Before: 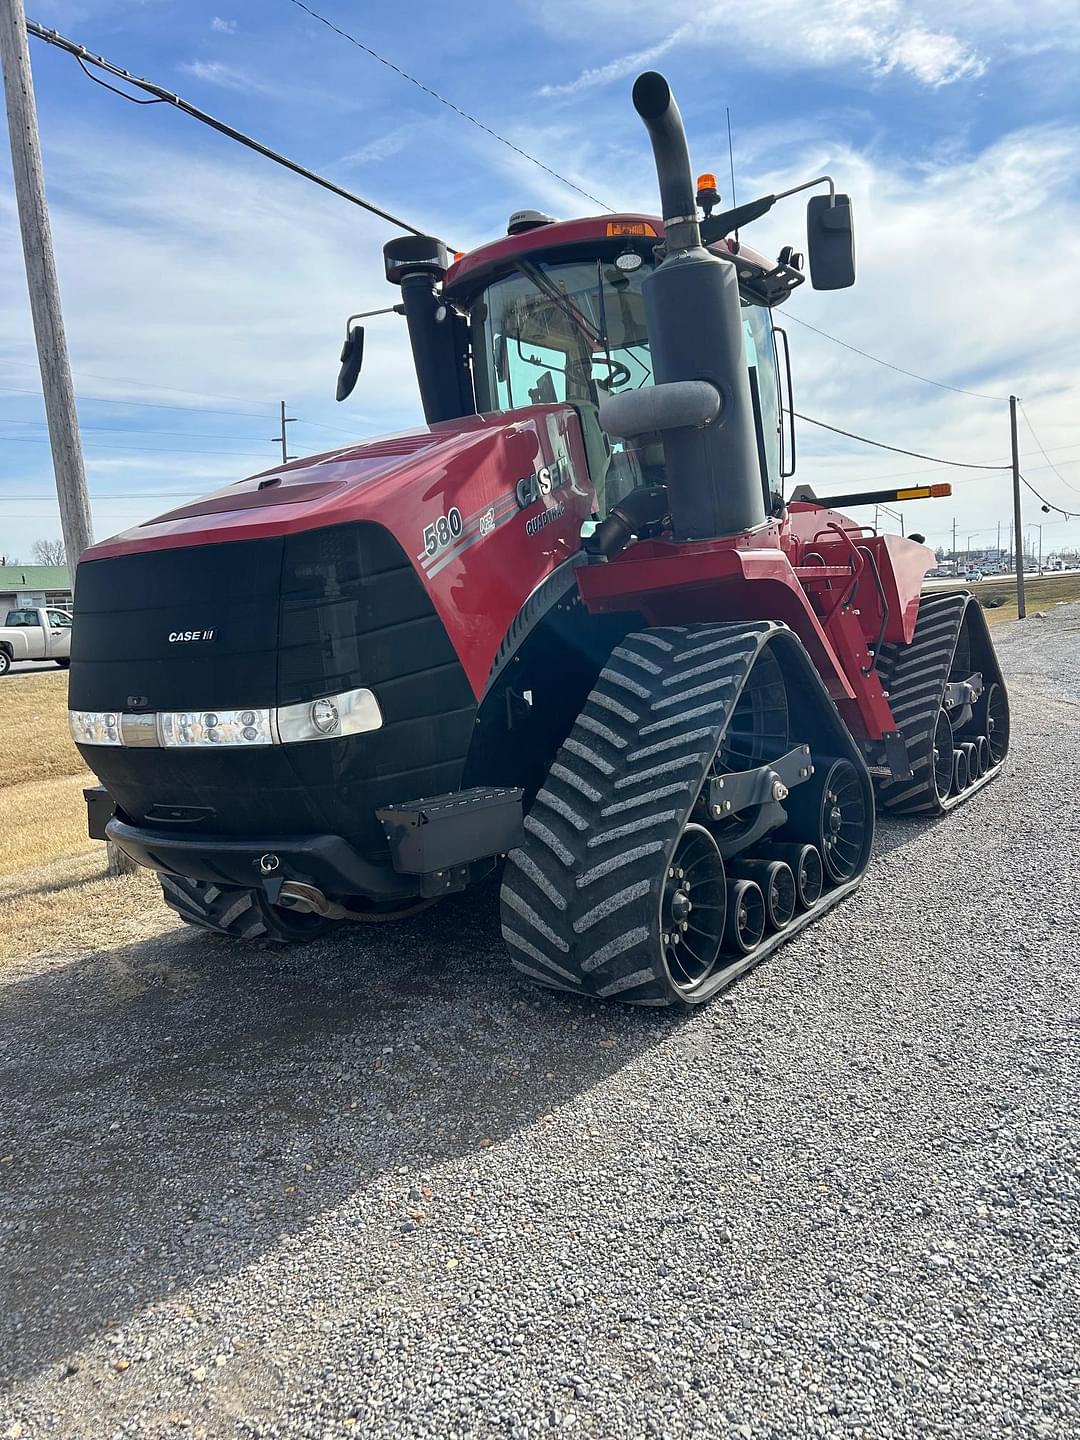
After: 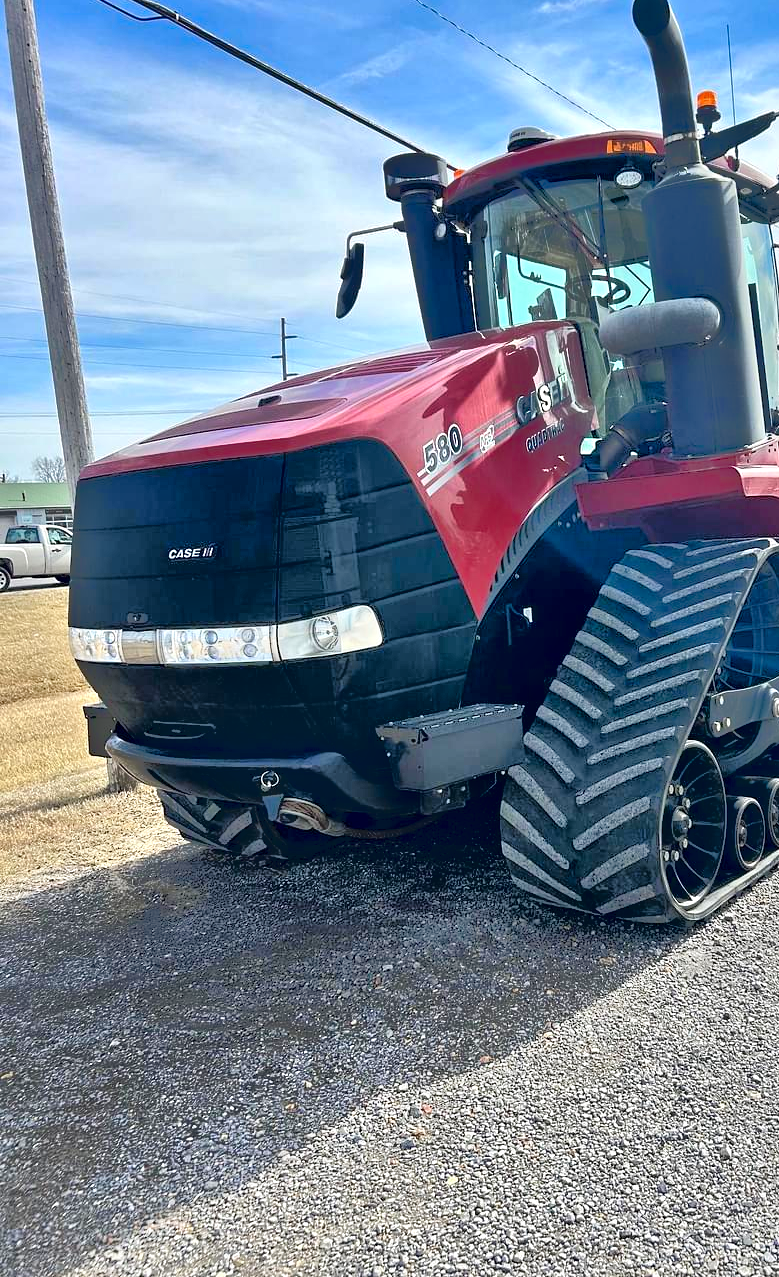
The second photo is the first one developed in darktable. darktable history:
exposure: exposure 0.491 EV, compensate highlight preservation false
tone equalizer: -7 EV -0.601 EV, -6 EV 0.985 EV, -5 EV -0.468 EV, -4 EV 0.454 EV, -3 EV 0.415 EV, -2 EV 0.178 EV, -1 EV -0.148 EV, +0 EV -0.368 EV
crop: top 5.769%, right 27.857%, bottom 5.546%
color zones: curves: ch1 [(0.25, 0.5) (0.747, 0.71)]
local contrast: mode bilateral grid, contrast 25, coarseness 61, detail 151%, midtone range 0.2
